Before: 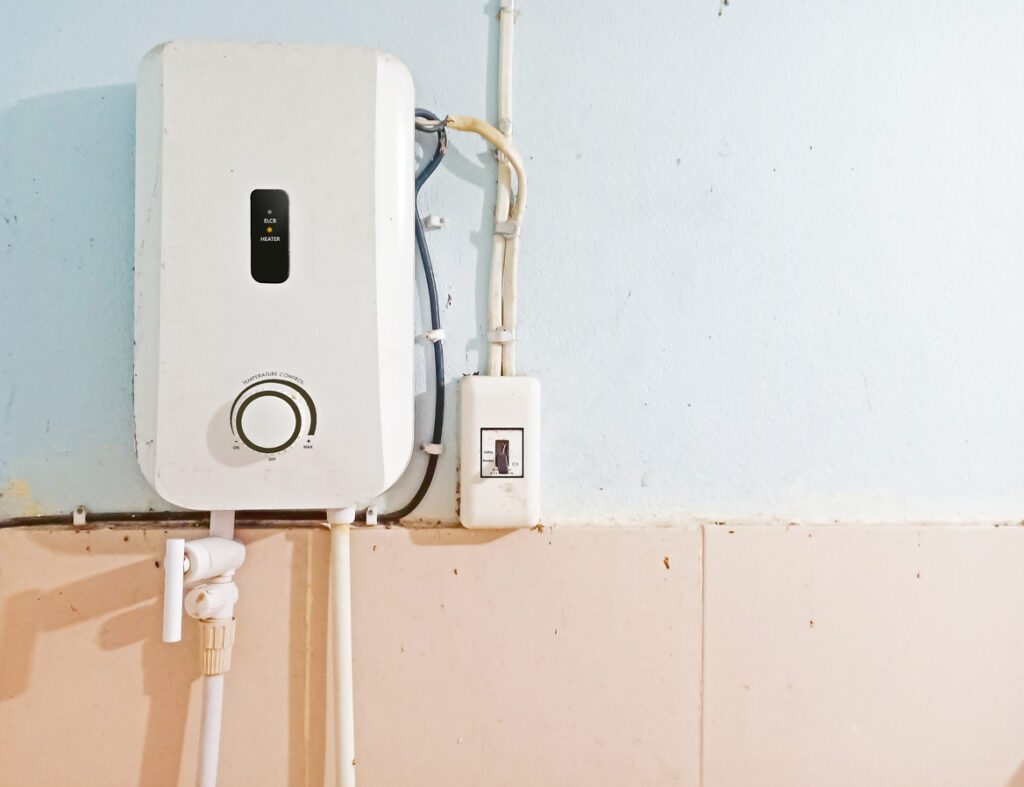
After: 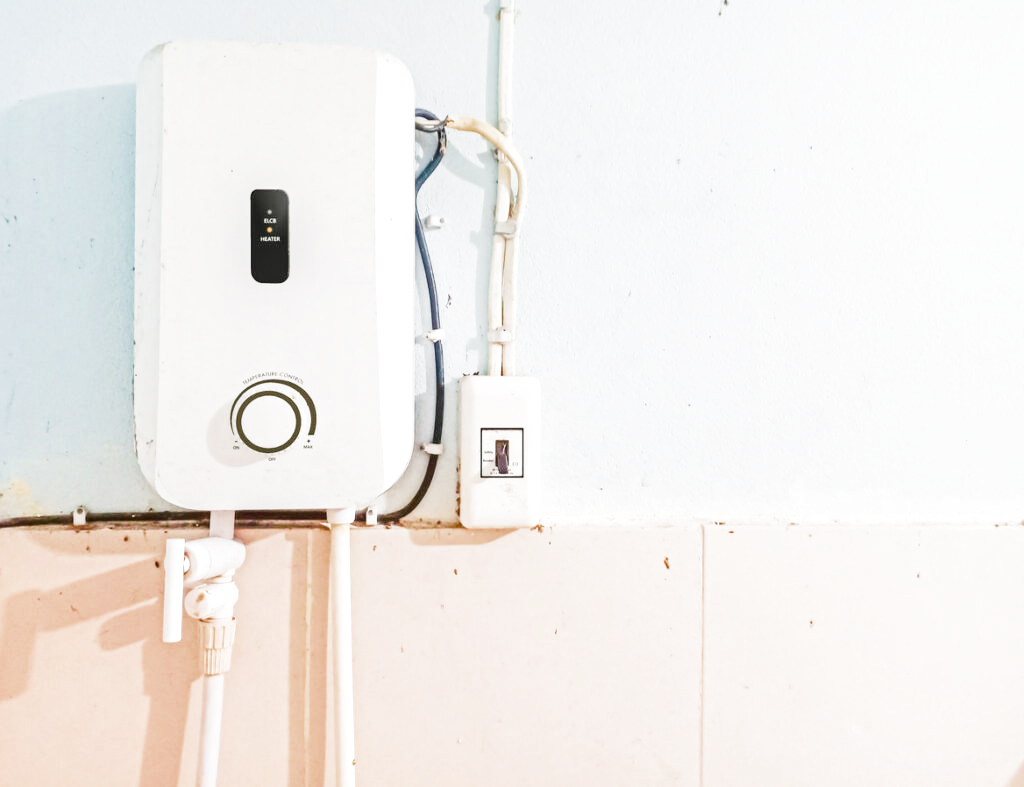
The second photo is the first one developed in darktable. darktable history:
levels: mode automatic, black 0.023%, white 99.97%, levels [0.062, 0.494, 0.925]
filmic rgb: middle gray luminance 9.23%, black relative exposure -10.55 EV, white relative exposure 3.45 EV, threshold 6 EV, target black luminance 0%, hardness 5.98, latitude 59.69%, contrast 1.087, highlights saturation mix 5%, shadows ↔ highlights balance 29.23%, add noise in highlights 0, color science v3 (2019), use custom middle-gray values true, iterations of high-quality reconstruction 0, contrast in highlights soft, enable highlight reconstruction true
local contrast: on, module defaults
